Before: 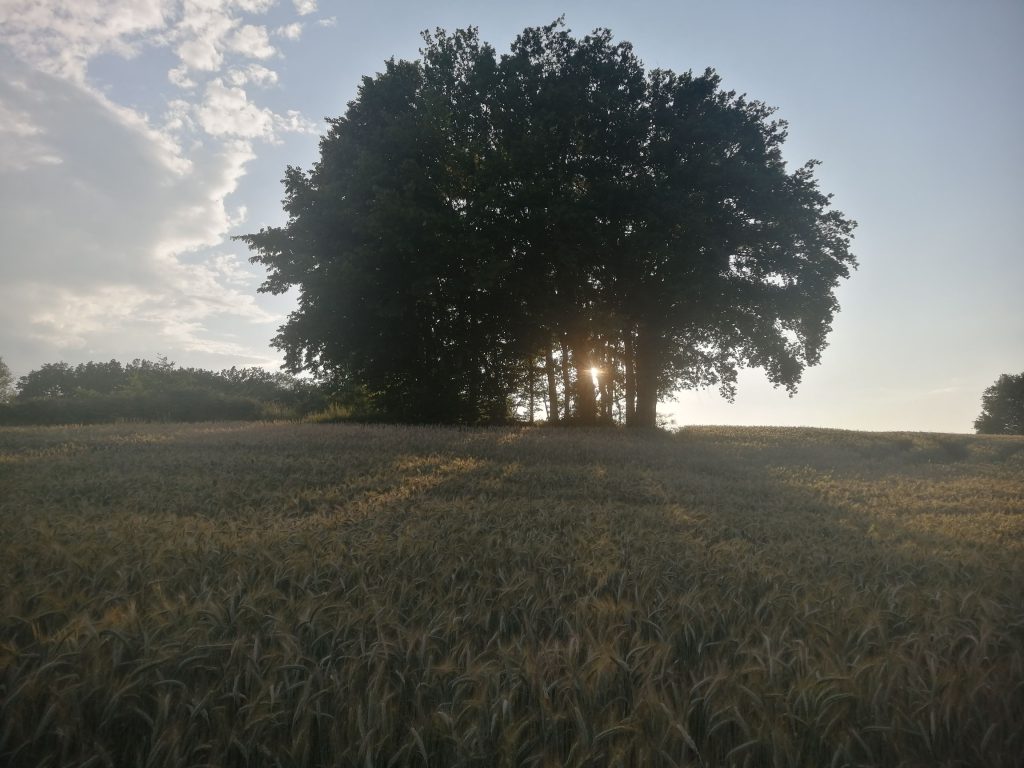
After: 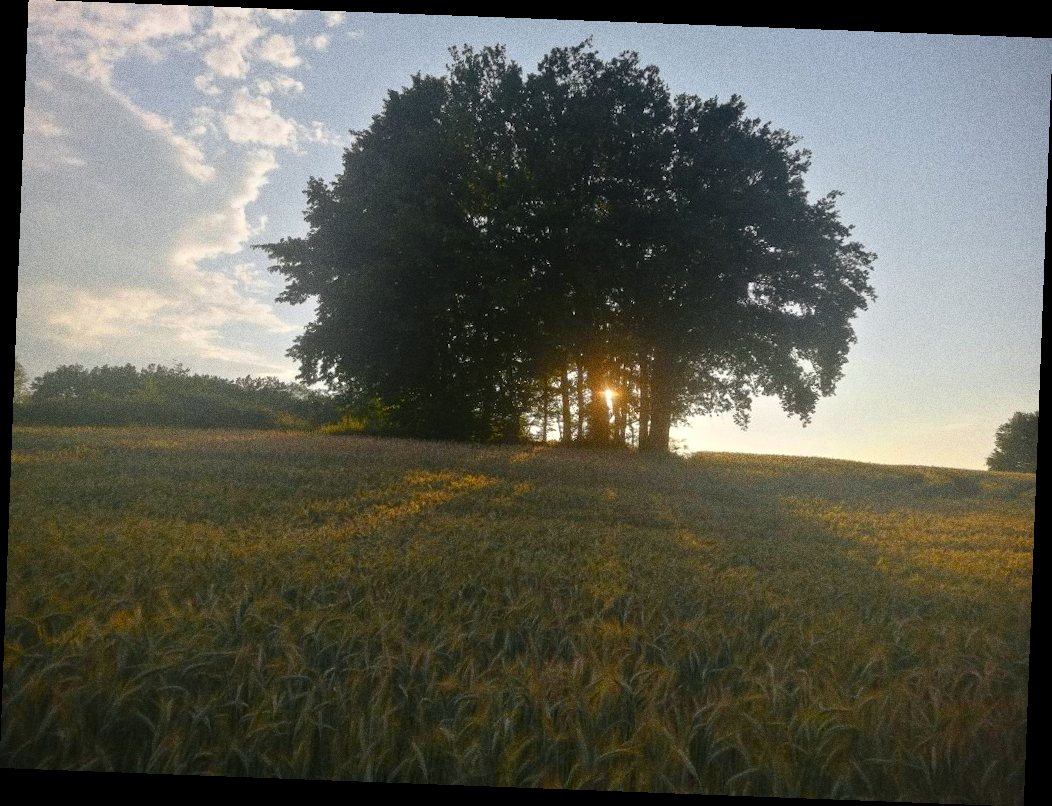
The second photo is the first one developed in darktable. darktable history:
rotate and perspective: rotation 2.17°, automatic cropping off
grain: coarseness 0.09 ISO, strength 40%
color zones: curves: ch0 [(0, 0.511) (0.143, 0.531) (0.286, 0.56) (0.429, 0.5) (0.571, 0.5) (0.714, 0.5) (0.857, 0.5) (1, 0.5)]; ch1 [(0, 0.525) (0.143, 0.705) (0.286, 0.715) (0.429, 0.35) (0.571, 0.35) (0.714, 0.35) (0.857, 0.4) (1, 0.4)]; ch2 [(0, 0.572) (0.143, 0.512) (0.286, 0.473) (0.429, 0.45) (0.571, 0.5) (0.714, 0.5) (0.857, 0.518) (1, 0.518)]
color balance rgb: linear chroma grading › global chroma 9.31%, global vibrance 41.49%
